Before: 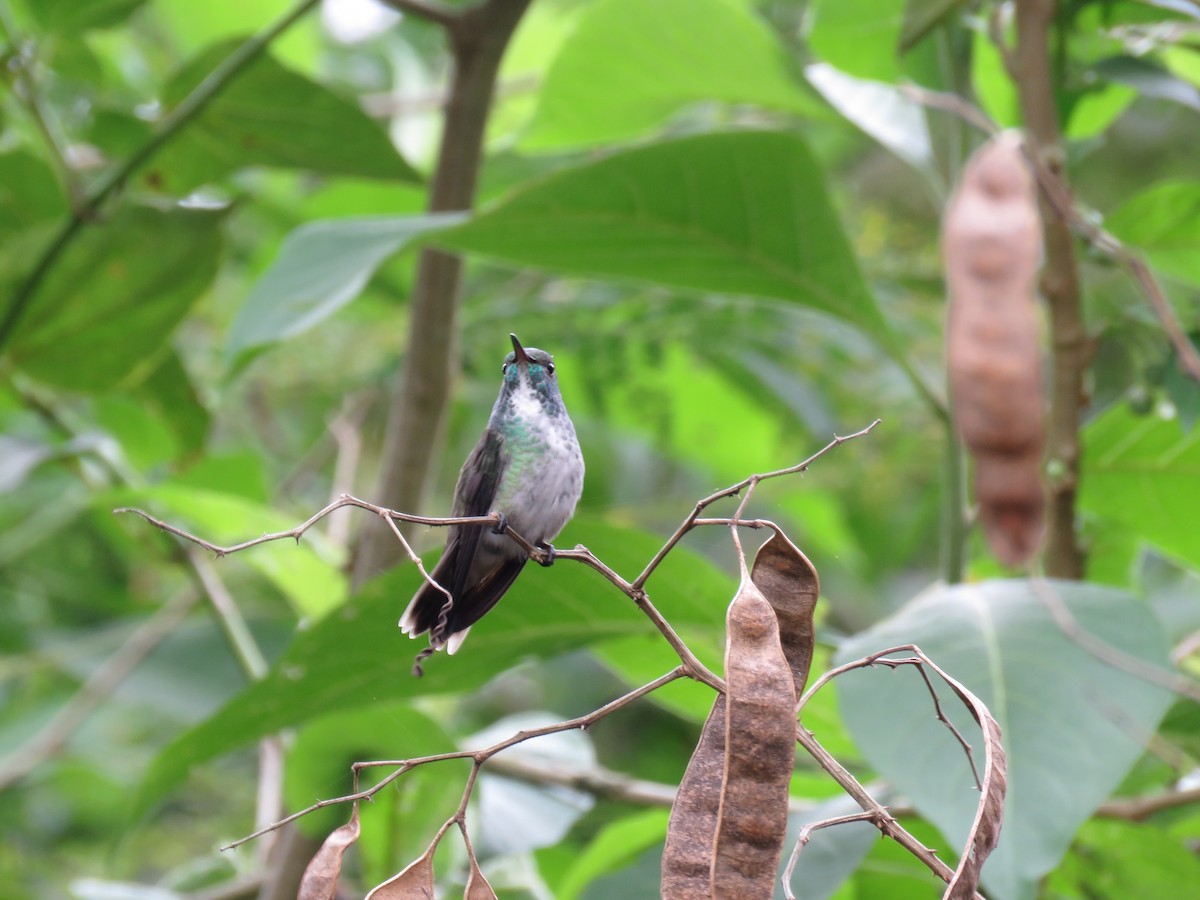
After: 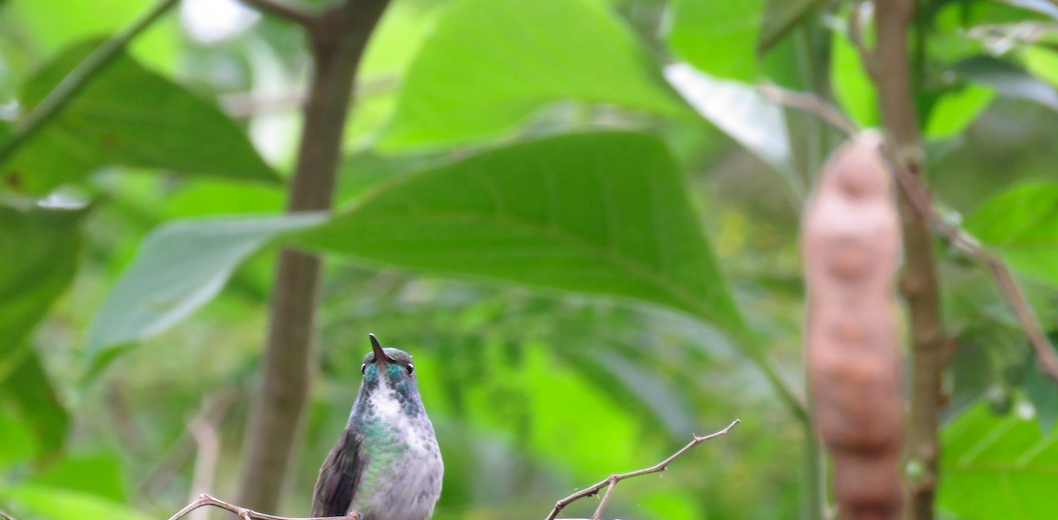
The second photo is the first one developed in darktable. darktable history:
contrast brightness saturation: saturation 0.134
crop and rotate: left 11.763%, bottom 42.188%
